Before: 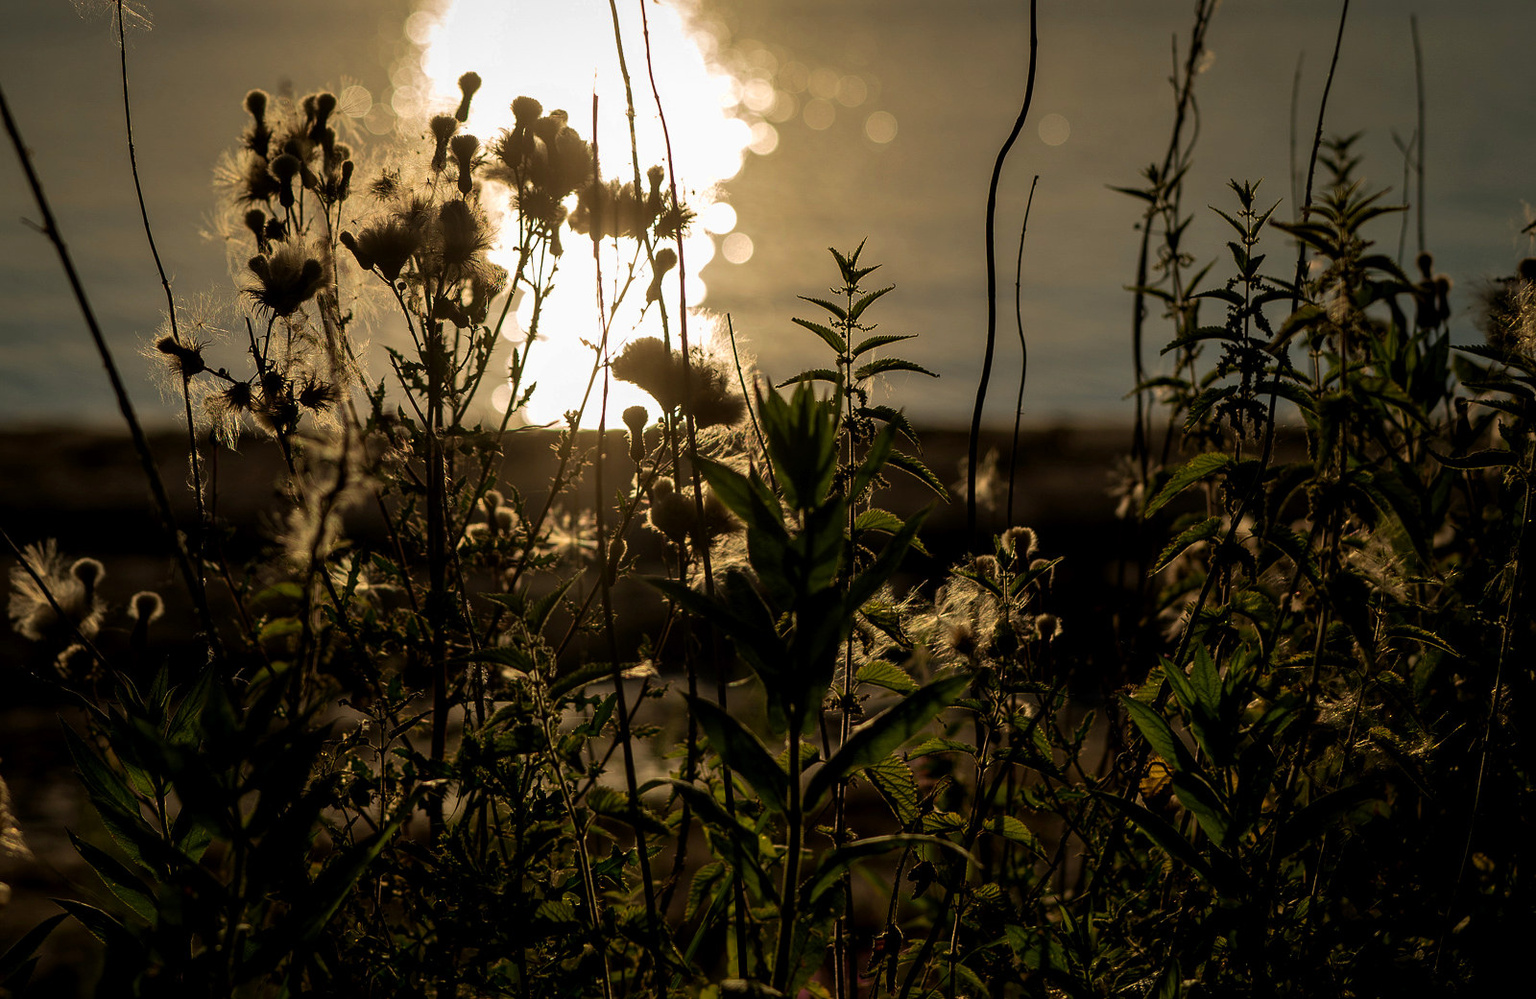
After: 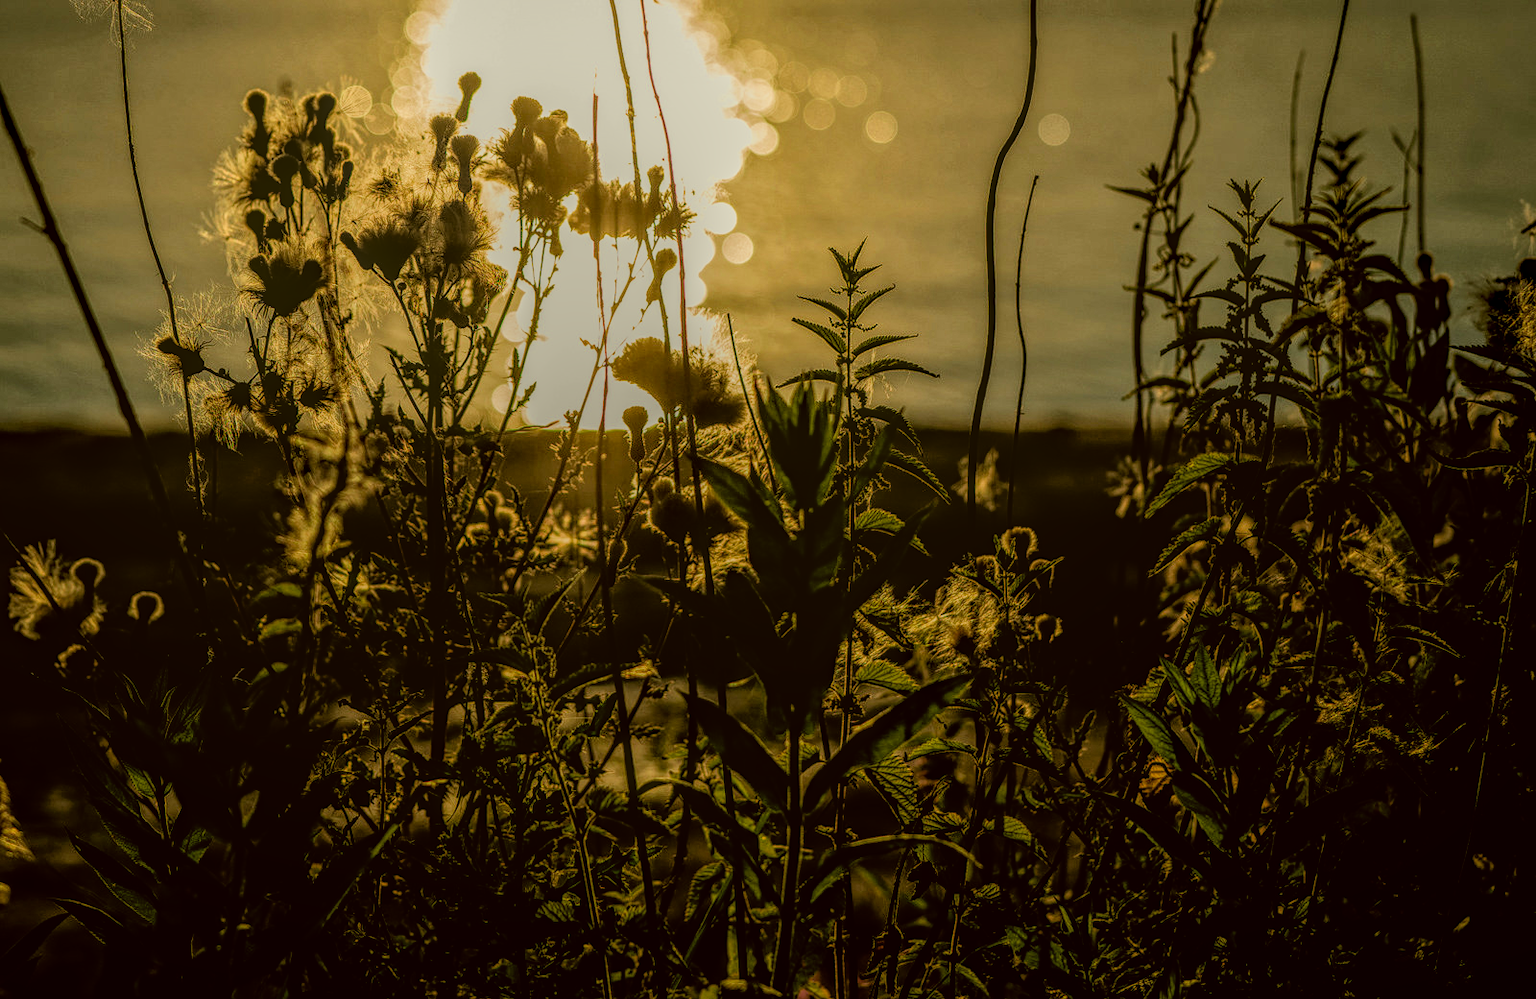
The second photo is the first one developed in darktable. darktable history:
exposure: black level correction 0, exposure 0.7 EV, compensate exposure bias true, compensate highlight preservation false
local contrast: highlights 20%, shadows 30%, detail 200%, midtone range 0.2
filmic rgb: black relative exposure -7.75 EV, white relative exposure 4.4 EV, threshold 3 EV, hardness 3.76, latitude 50%, contrast 1.1, color science v5 (2021), contrast in shadows safe, contrast in highlights safe, enable highlight reconstruction true
color correction: highlights a* -1.43, highlights b* 10.12, shadows a* 0.395, shadows b* 19.35
